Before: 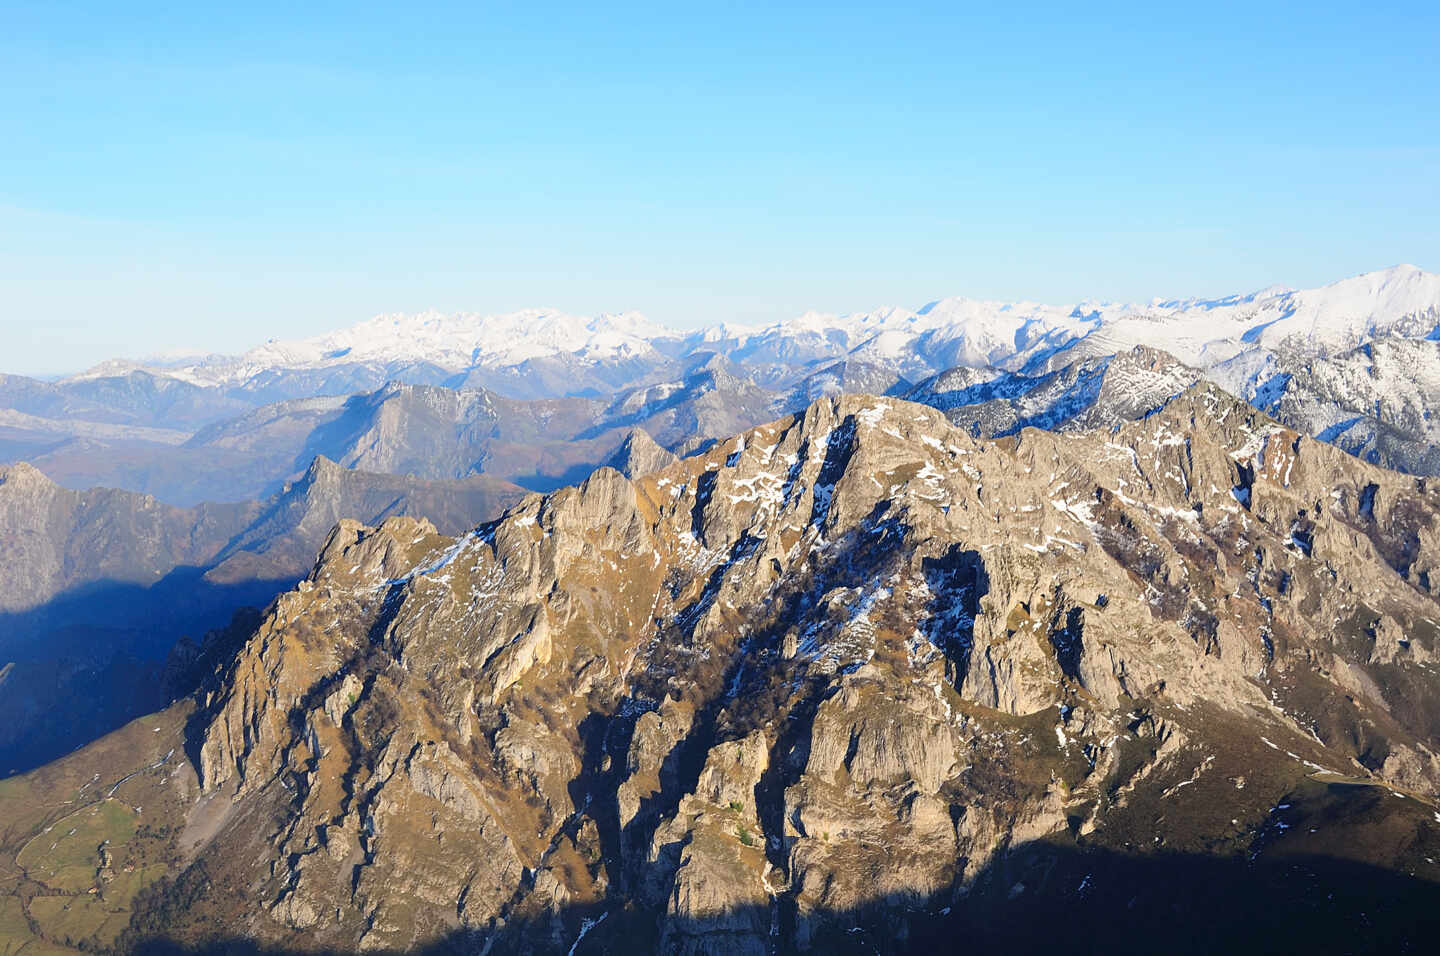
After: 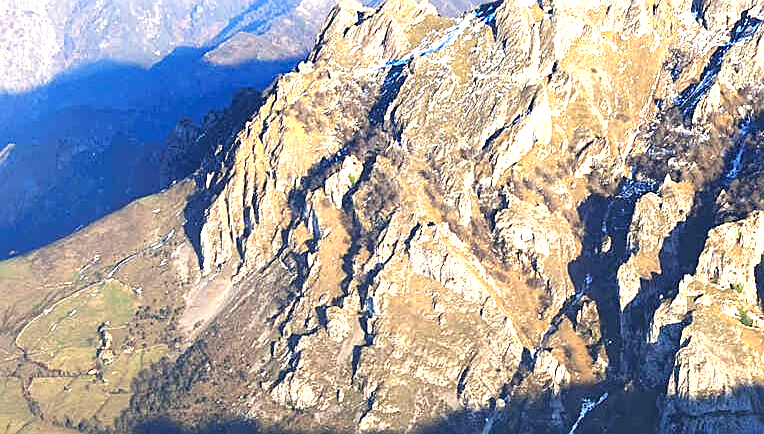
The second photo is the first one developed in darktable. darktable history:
crop and rotate: top 54.338%, right 46.893%, bottom 0.206%
sharpen: on, module defaults
exposure: black level correction 0, exposure 1.458 EV, compensate highlight preservation false
local contrast: highlights 101%, shadows 100%, detail 119%, midtone range 0.2
color zones: curves: ch1 [(0, 0.469) (0.01, 0.469) (0.12, 0.446) (0.248, 0.469) (0.5, 0.5) (0.748, 0.5) (0.99, 0.469) (1, 0.469)]
